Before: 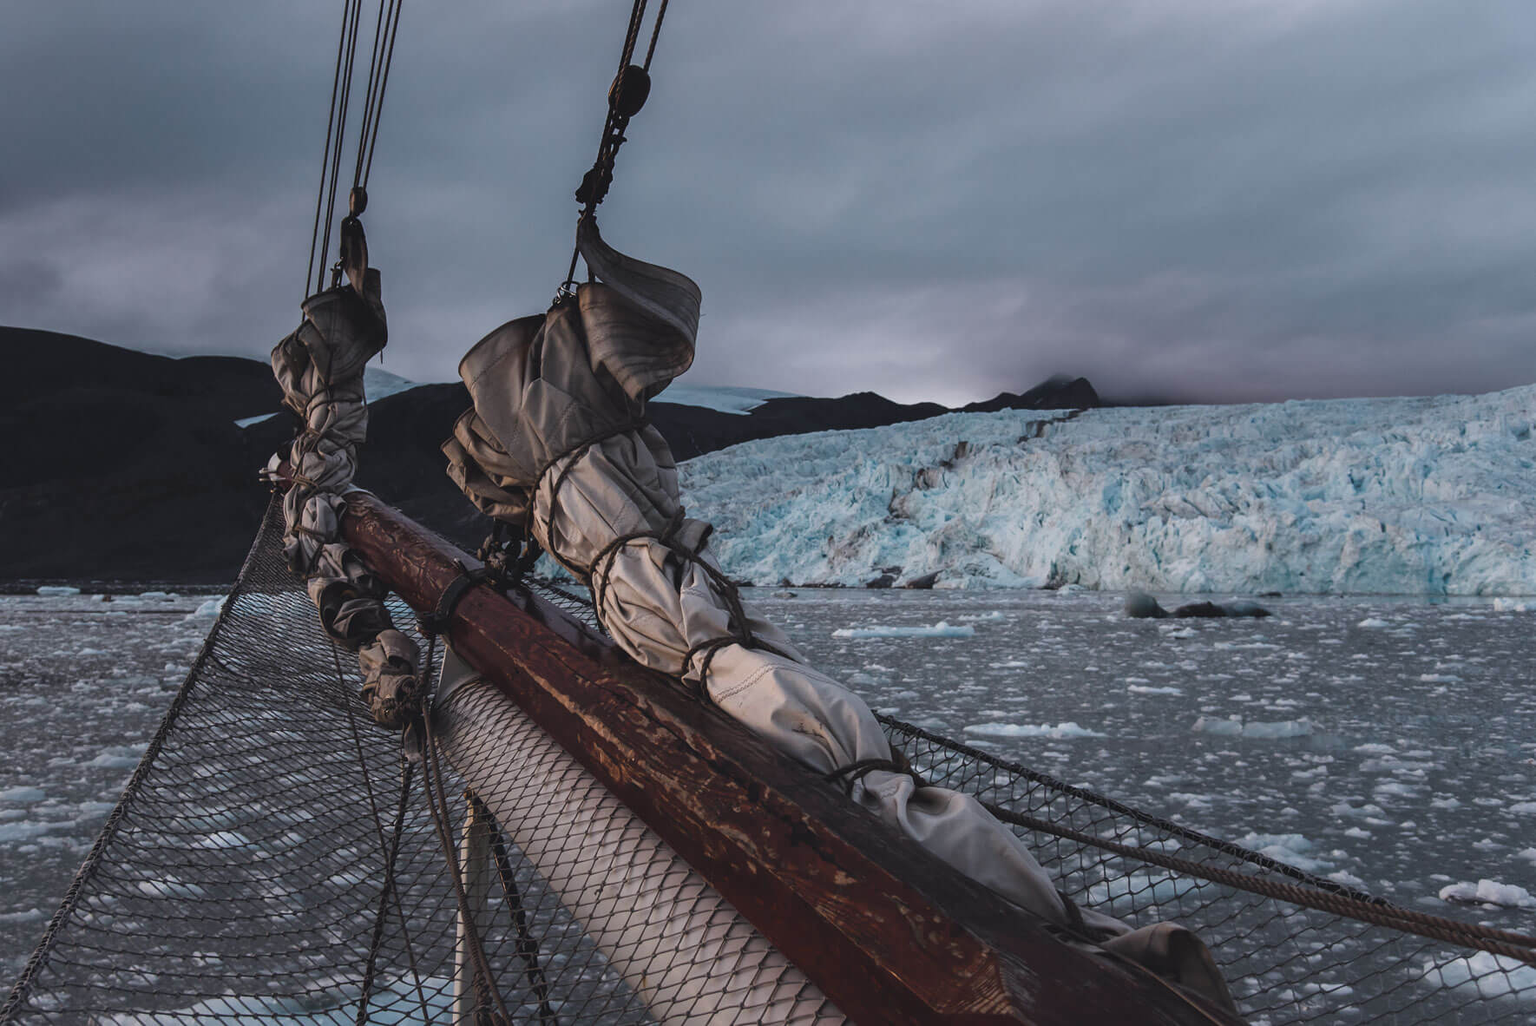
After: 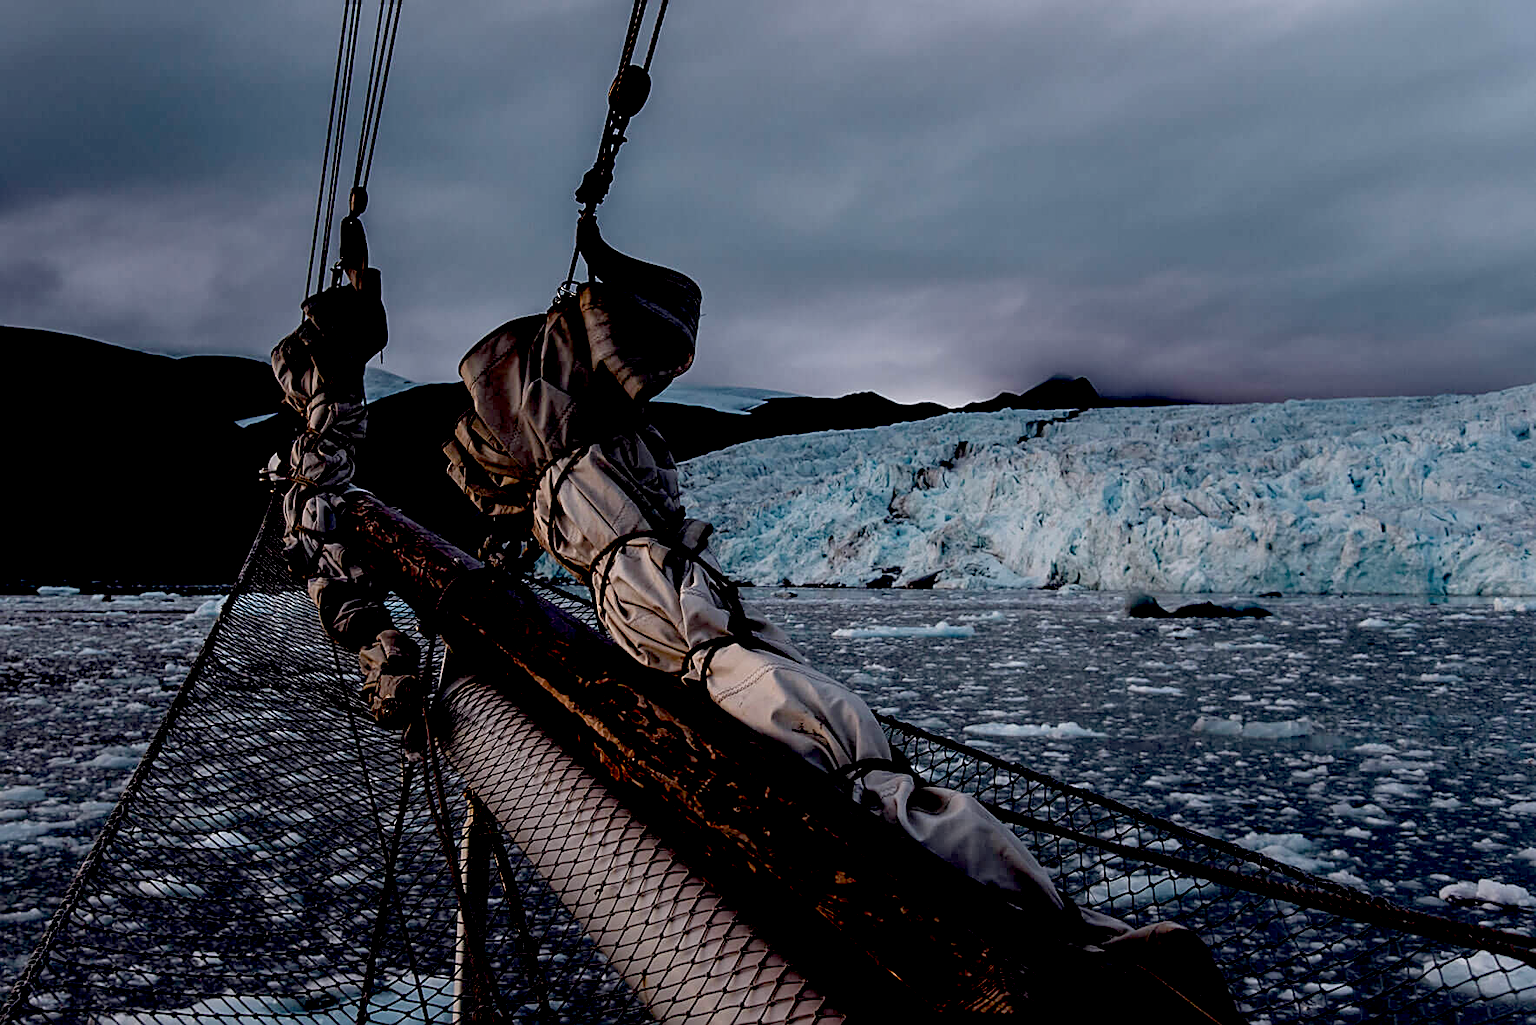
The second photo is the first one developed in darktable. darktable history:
sharpen: on, module defaults
exposure: black level correction 0.056, exposure -0.038 EV, compensate highlight preservation false
